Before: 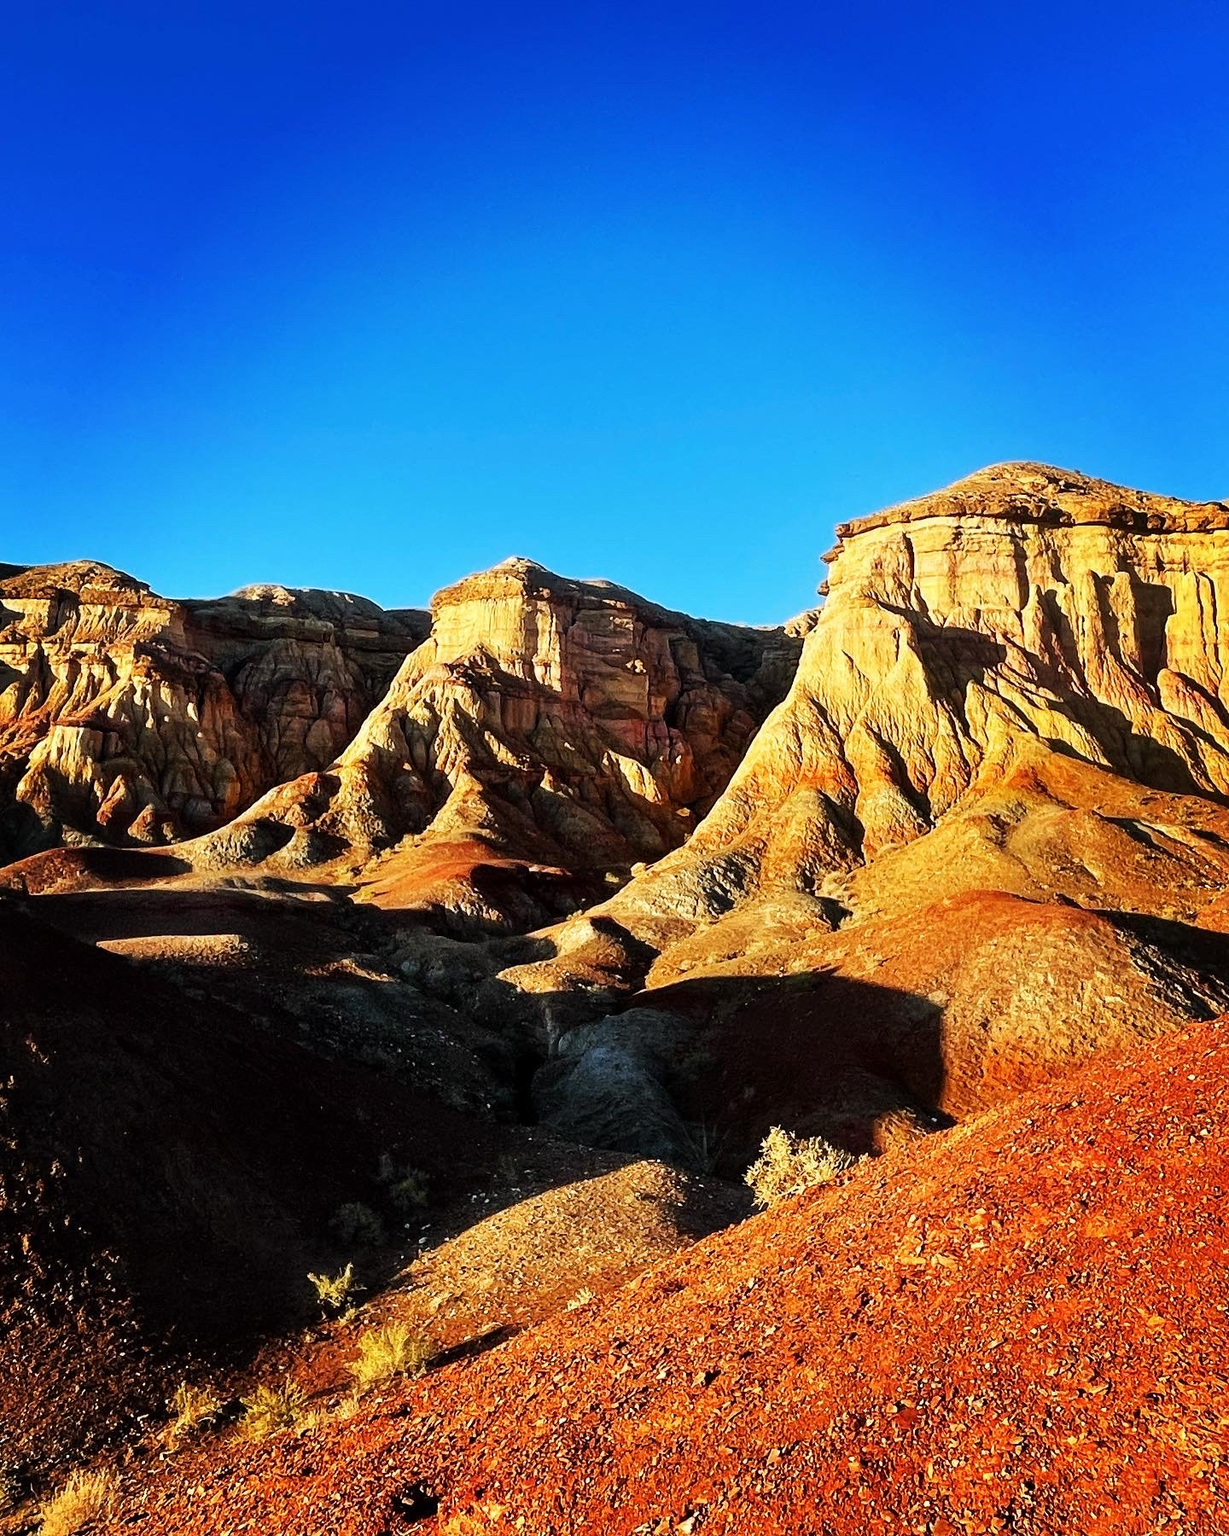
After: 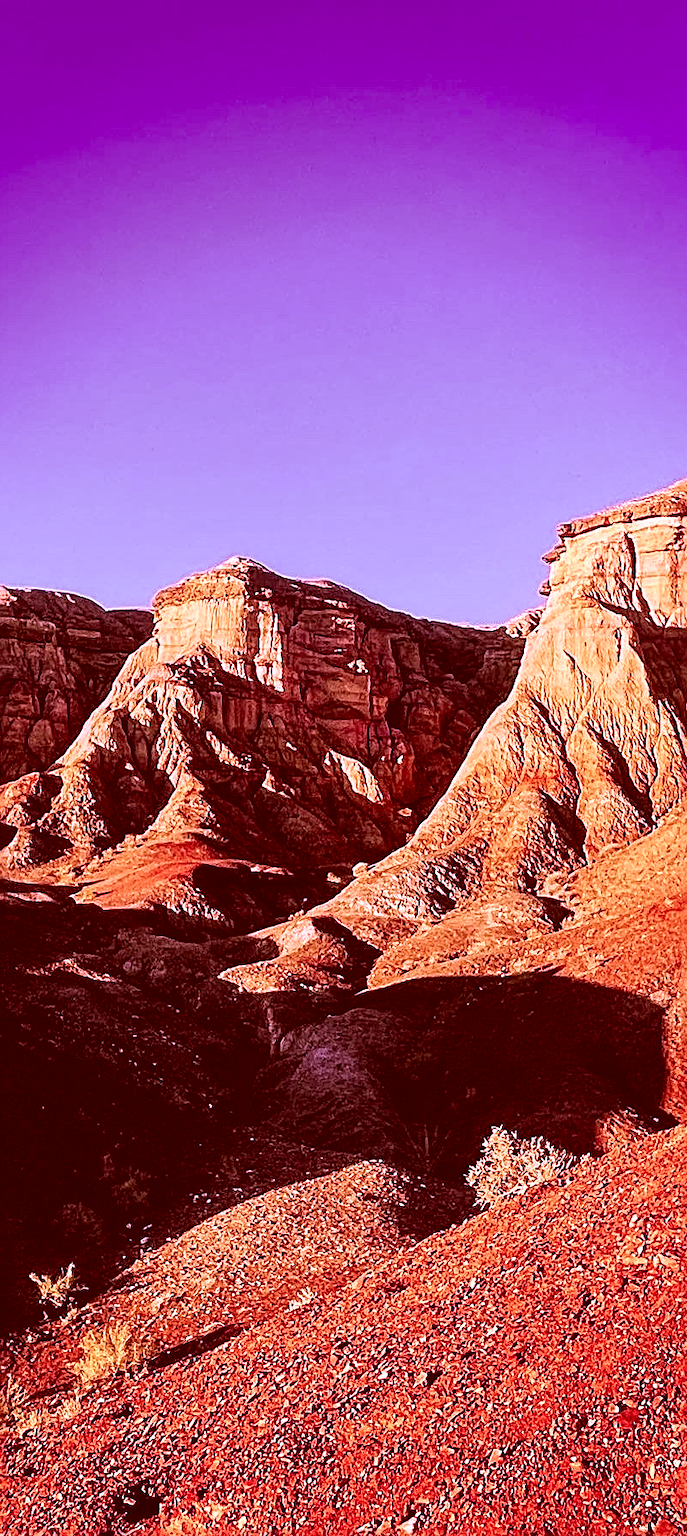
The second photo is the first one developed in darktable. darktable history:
local contrast: on, module defaults
crop and rotate: left 22.657%, right 21.354%
color calibration: output R [1.107, -0.012, -0.003, 0], output B [0, 0, 1.308, 0], illuminant custom, x 0.363, y 0.385, temperature 4525.57 K
tone equalizer: edges refinement/feathering 500, mask exposure compensation -1.57 EV, preserve details no
velvia: on, module defaults
sharpen: radius 2.831, amount 0.705
color correction: highlights a* 9.19, highlights b* 8.79, shadows a* 39.89, shadows b* 39.38, saturation 0.771
